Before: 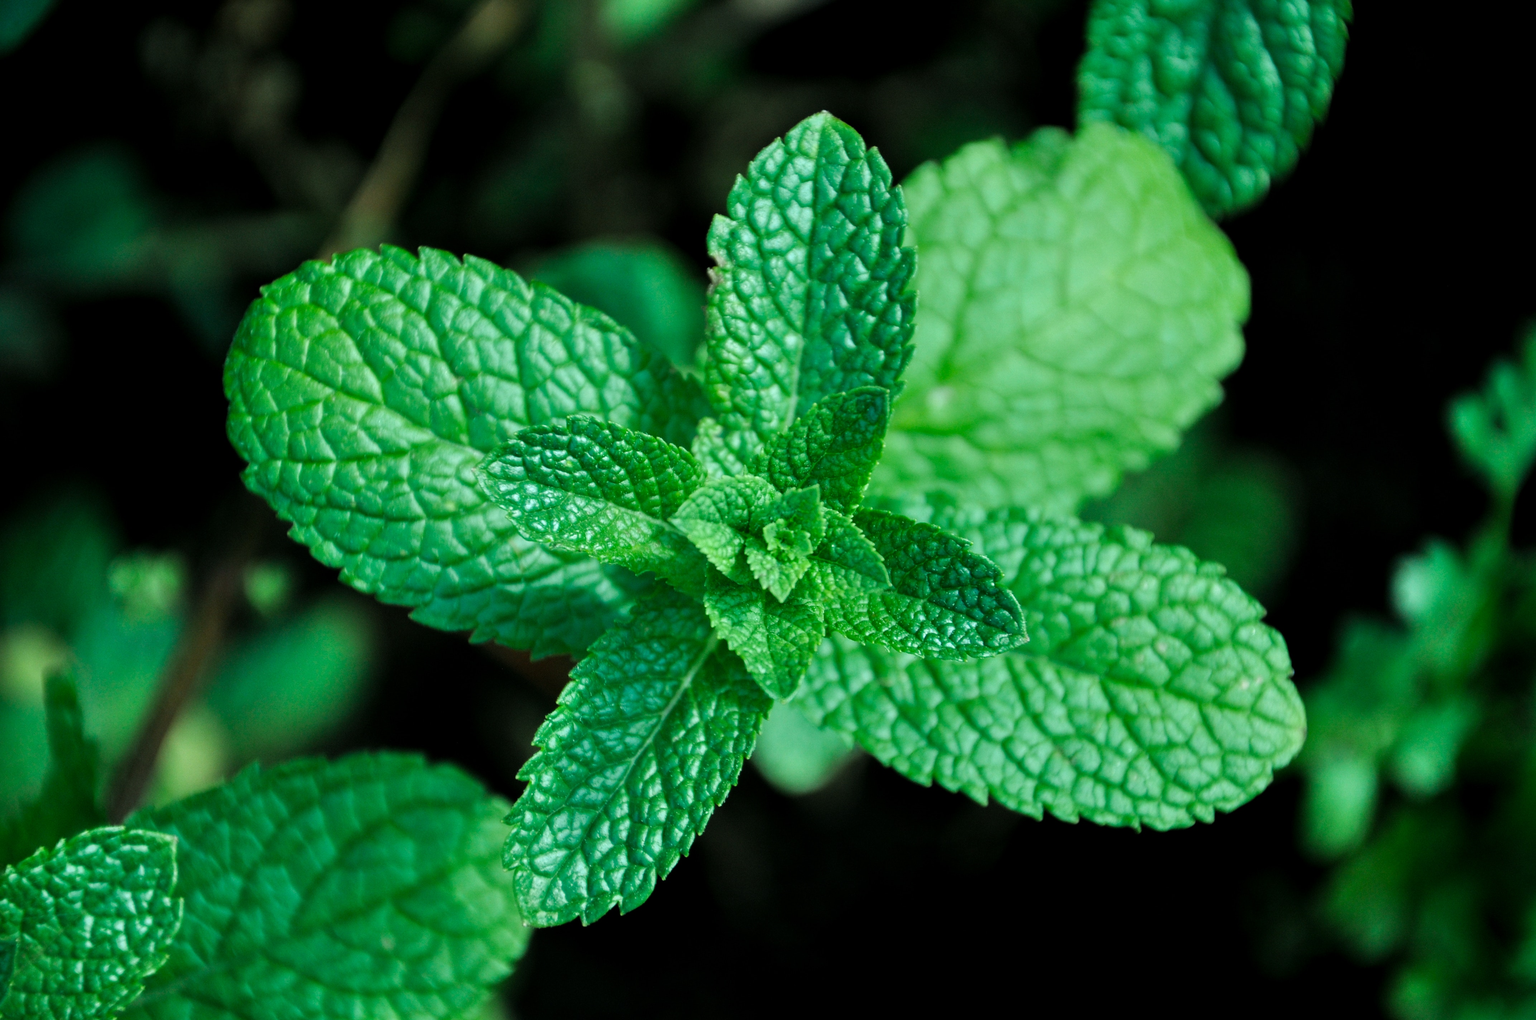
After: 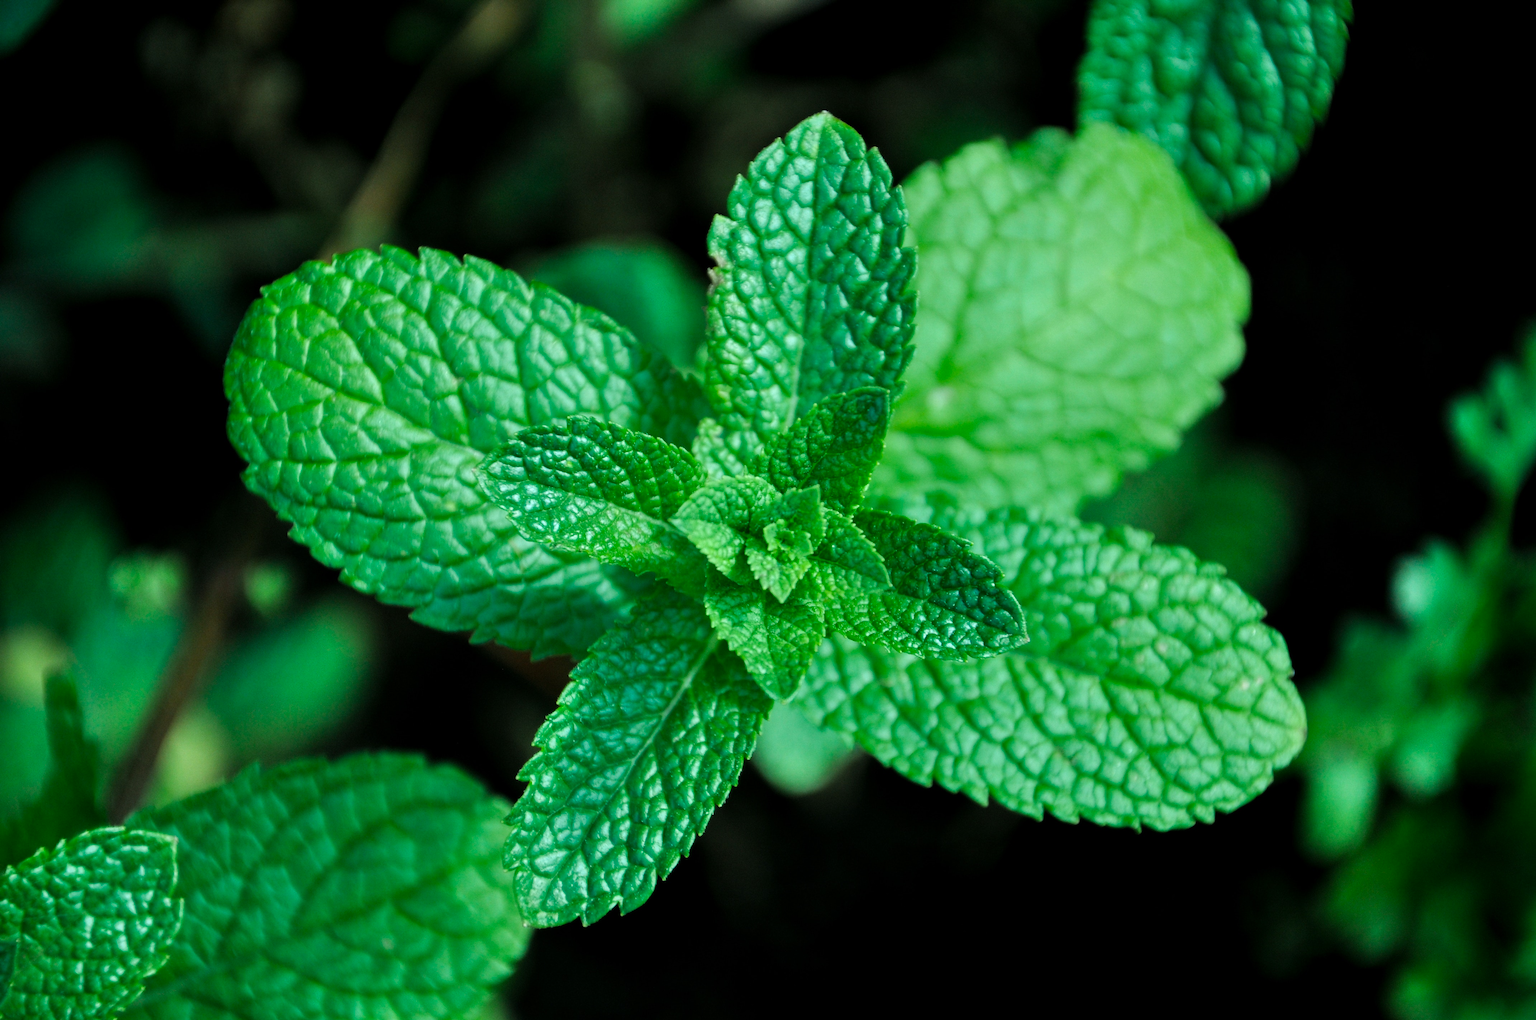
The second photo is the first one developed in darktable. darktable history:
color balance rgb: perceptual saturation grading › global saturation 0.728%, global vibrance 20%
